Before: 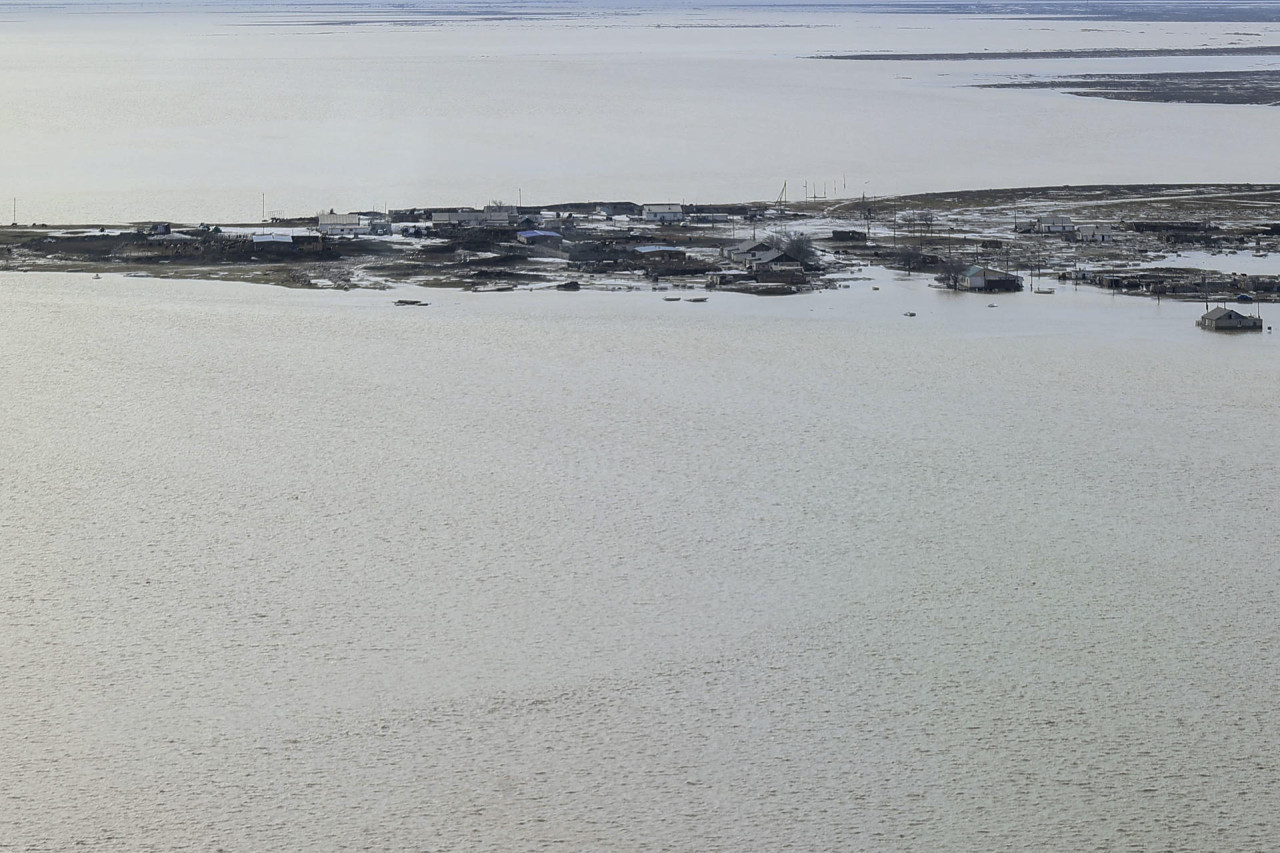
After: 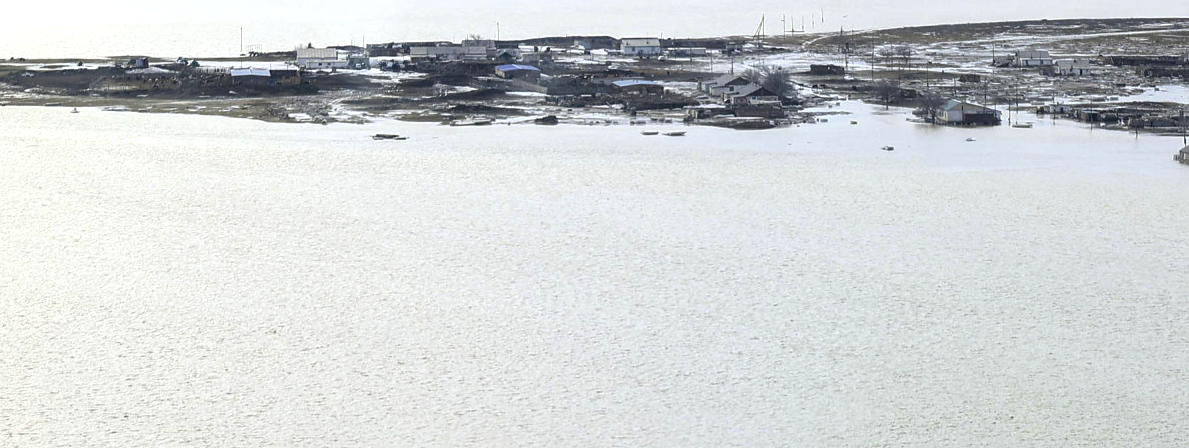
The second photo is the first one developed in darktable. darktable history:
exposure: exposure 0.75 EV, compensate highlight preservation false
crop: left 1.751%, top 19.49%, right 5.292%, bottom 27.919%
